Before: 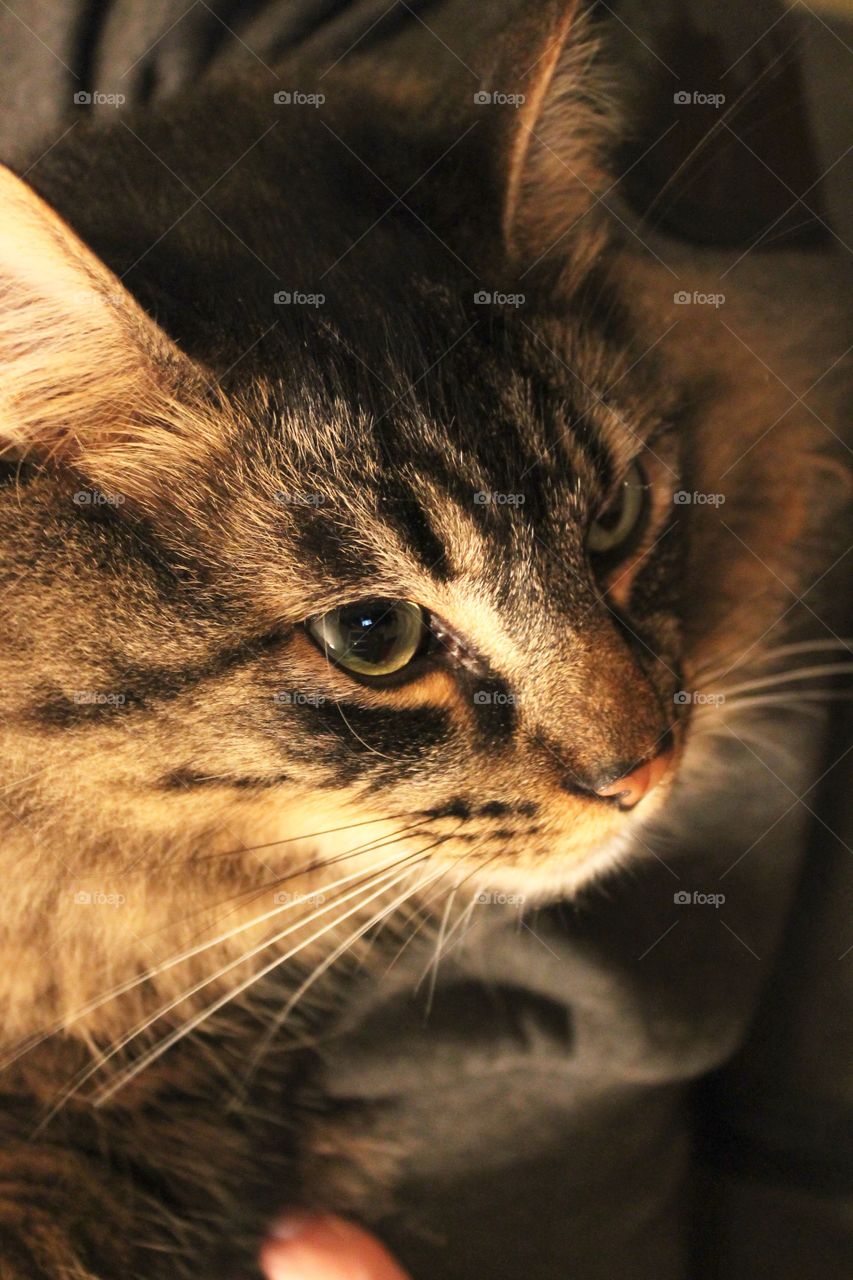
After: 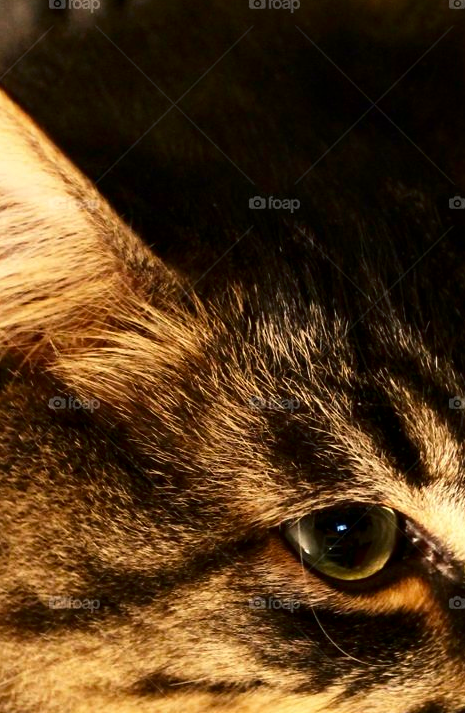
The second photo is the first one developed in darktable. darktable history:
contrast brightness saturation: contrast 0.128, brightness -0.228, saturation 0.144
crop and rotate: left 3.054%, top 7.467%, right 42.414%, bottom 36.799%
local contrast: mode bilateral grid, contrast 19, coarseness 49, detail 119%, midtone range 0.2
